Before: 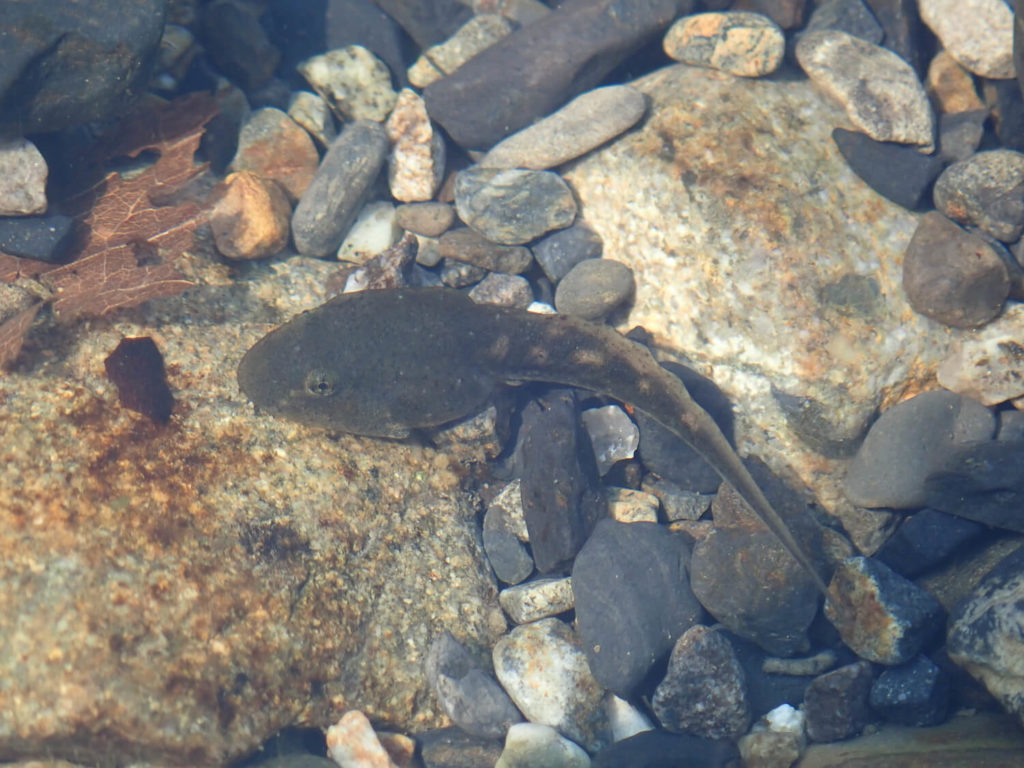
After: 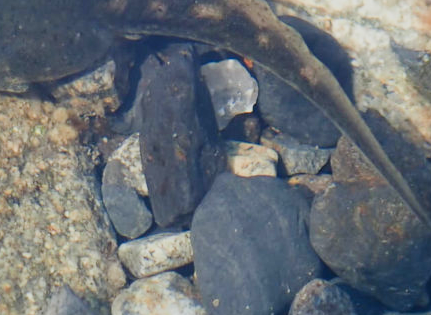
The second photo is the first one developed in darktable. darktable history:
crop: left 37.221%, top 45.169%, right 20.63%, bottom 13.777%
sigmoid: on, module defaults
